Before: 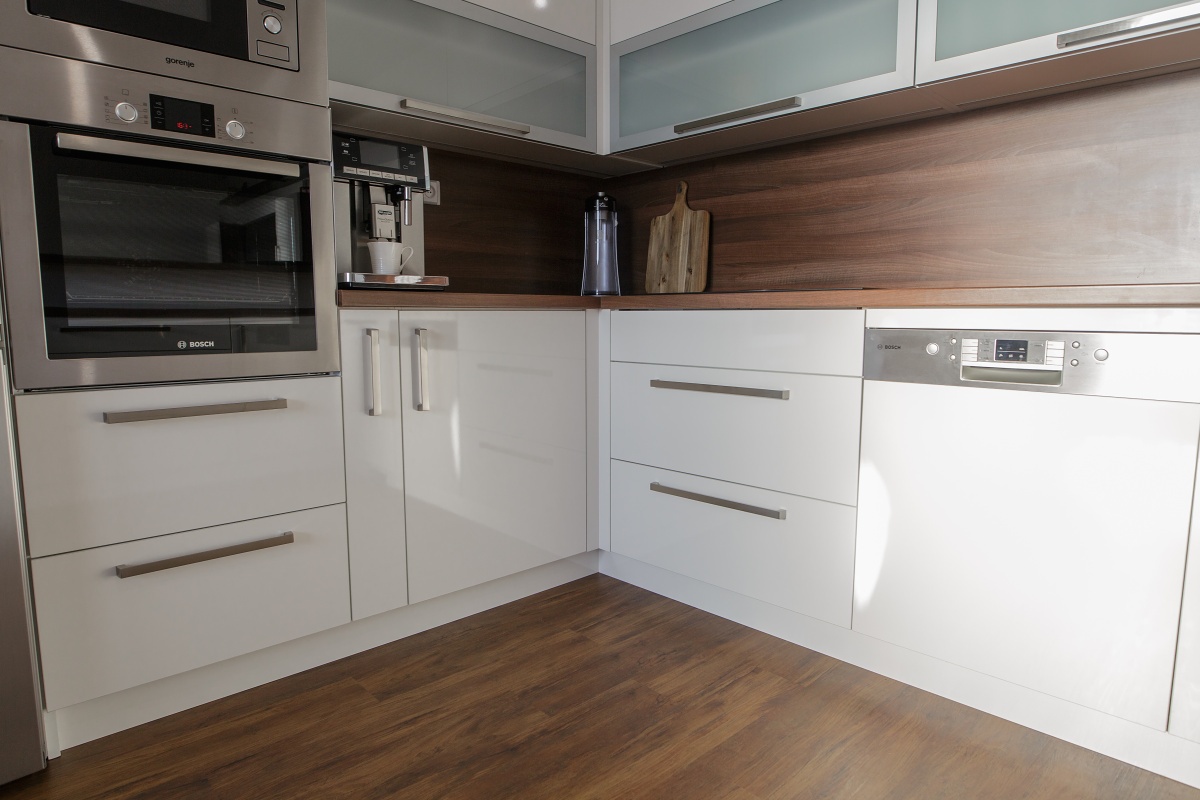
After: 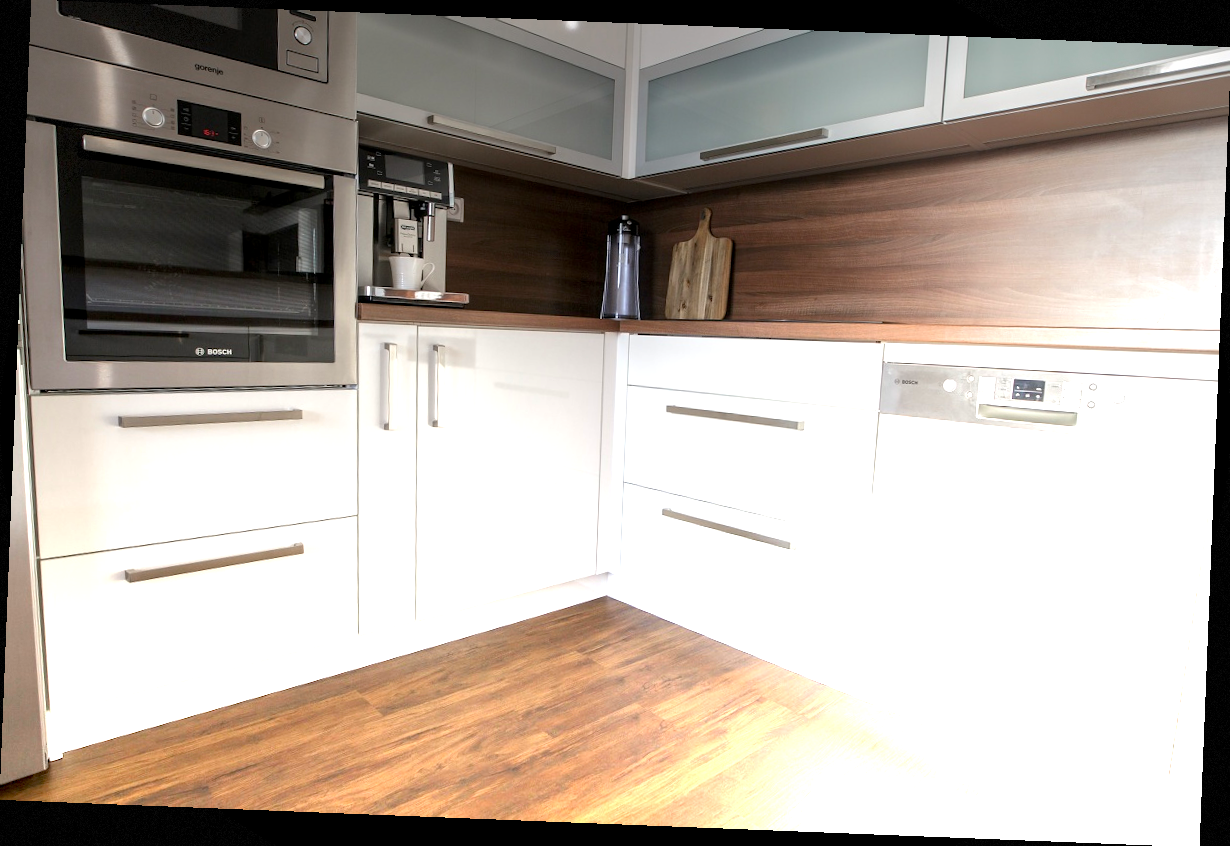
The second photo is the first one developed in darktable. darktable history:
vignetting: fall-off start 100%, fall-off radius 71%, brightness -0.434, saturation -0.2, width/height ratio 1.178, dithering 8-bit output, unbound false
exposure: black level correction 0.002, exposure 0.15 EV, compensate highlight preservation false
rotate and perspective: rotation 2.27°, automatic cropping off
graduated density: density -3.9 EV
